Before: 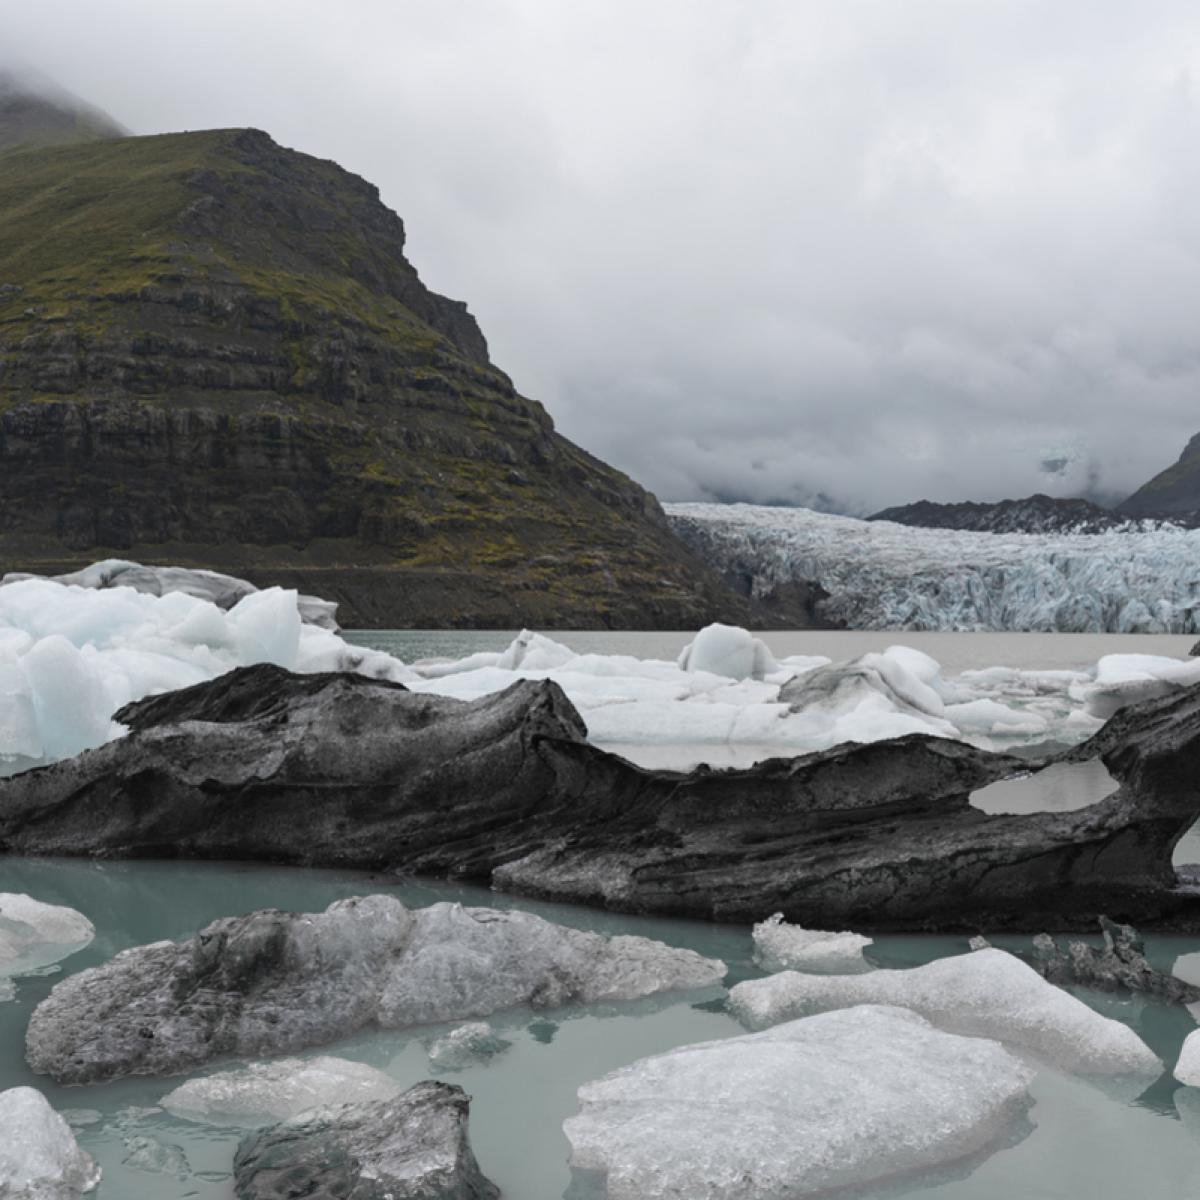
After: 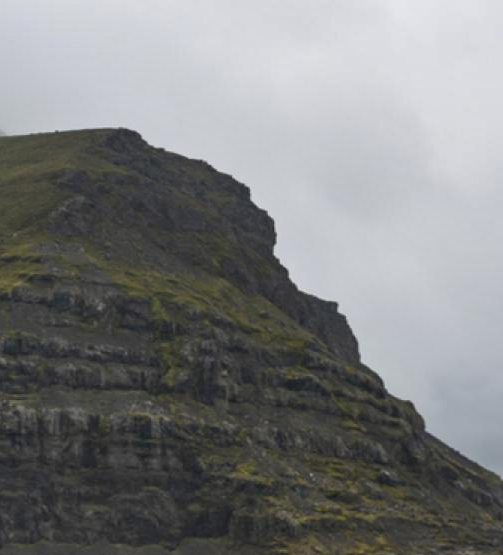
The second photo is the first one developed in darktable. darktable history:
crop and rotate: left 10.817%, top 0.062%, right 47.194%, bottom 53.626%
shadows and highlights: soften with gaussian
